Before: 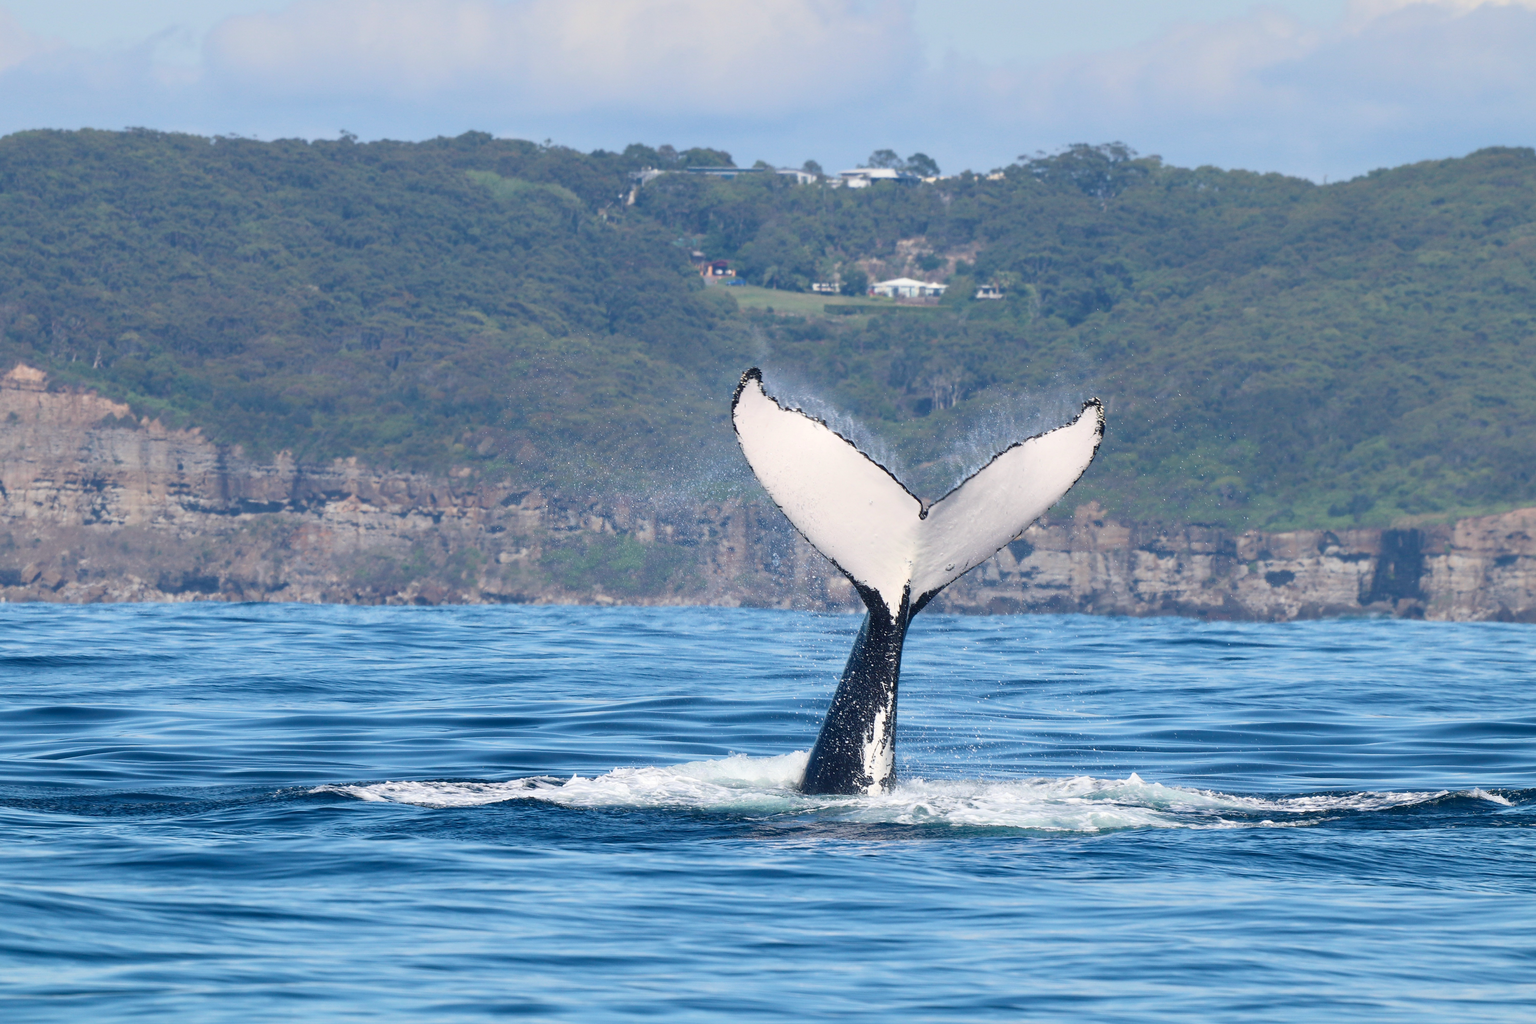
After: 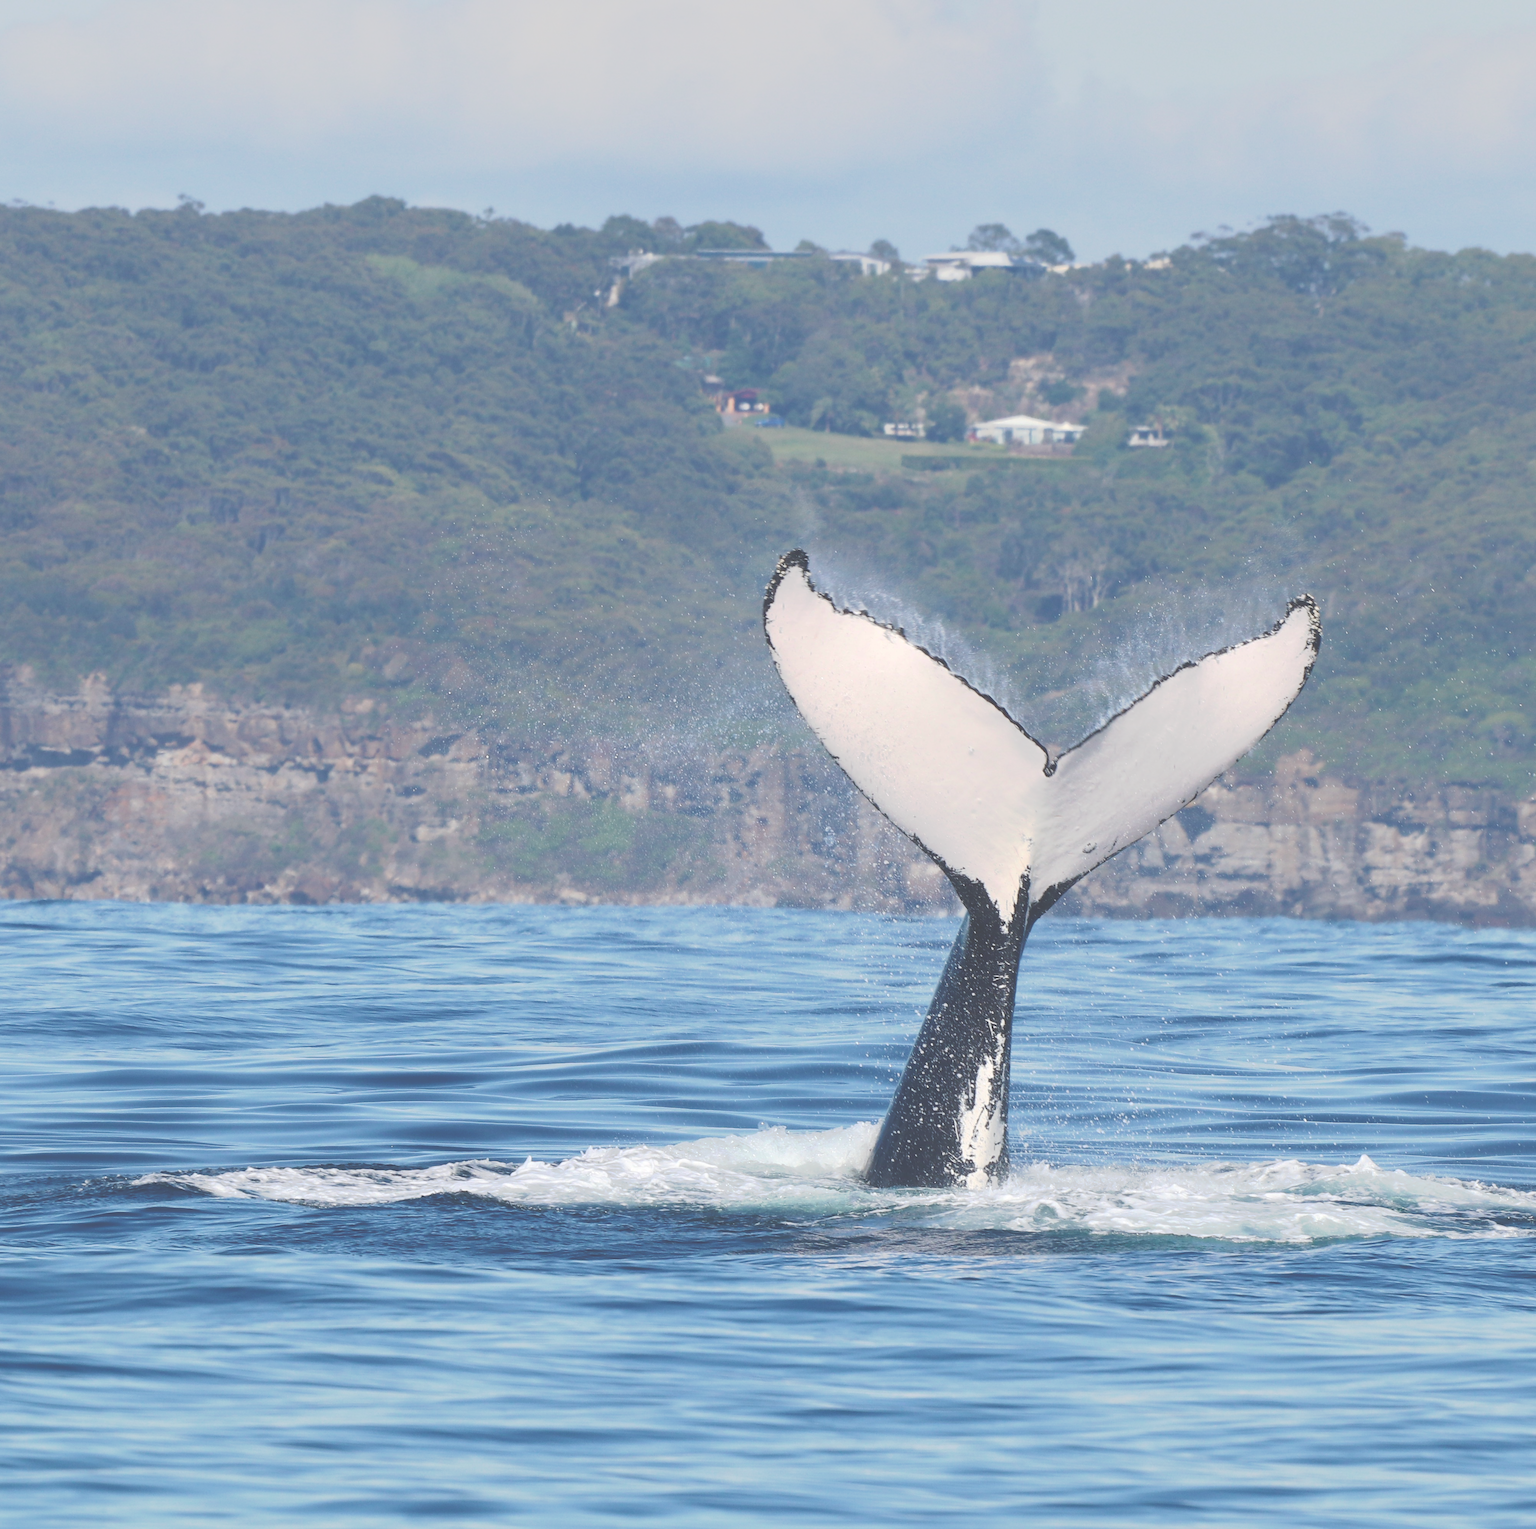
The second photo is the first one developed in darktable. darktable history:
crop and rotate: left 14.411%, right 18.654%
tone curve: curves: ch0 [(0, 0) (0.003, 0.298) (0.011, 0.298) (0.025, 0.298) (0.044, 0.3) (0.069, 0.302) (0.1, 0.312) (0.136, 0.329) (0.177, 0.354) (0.224, 0.376) (0.277, 0.408) (0.335, 0.453) (0.399, 0.503) (0.468, 0.562) (0.543, 0.623) (0.623, 0.686) (0.709, 0.754) (0.801, 0.825) (0.898, 0.873) (1, 1)], preserve colors none
